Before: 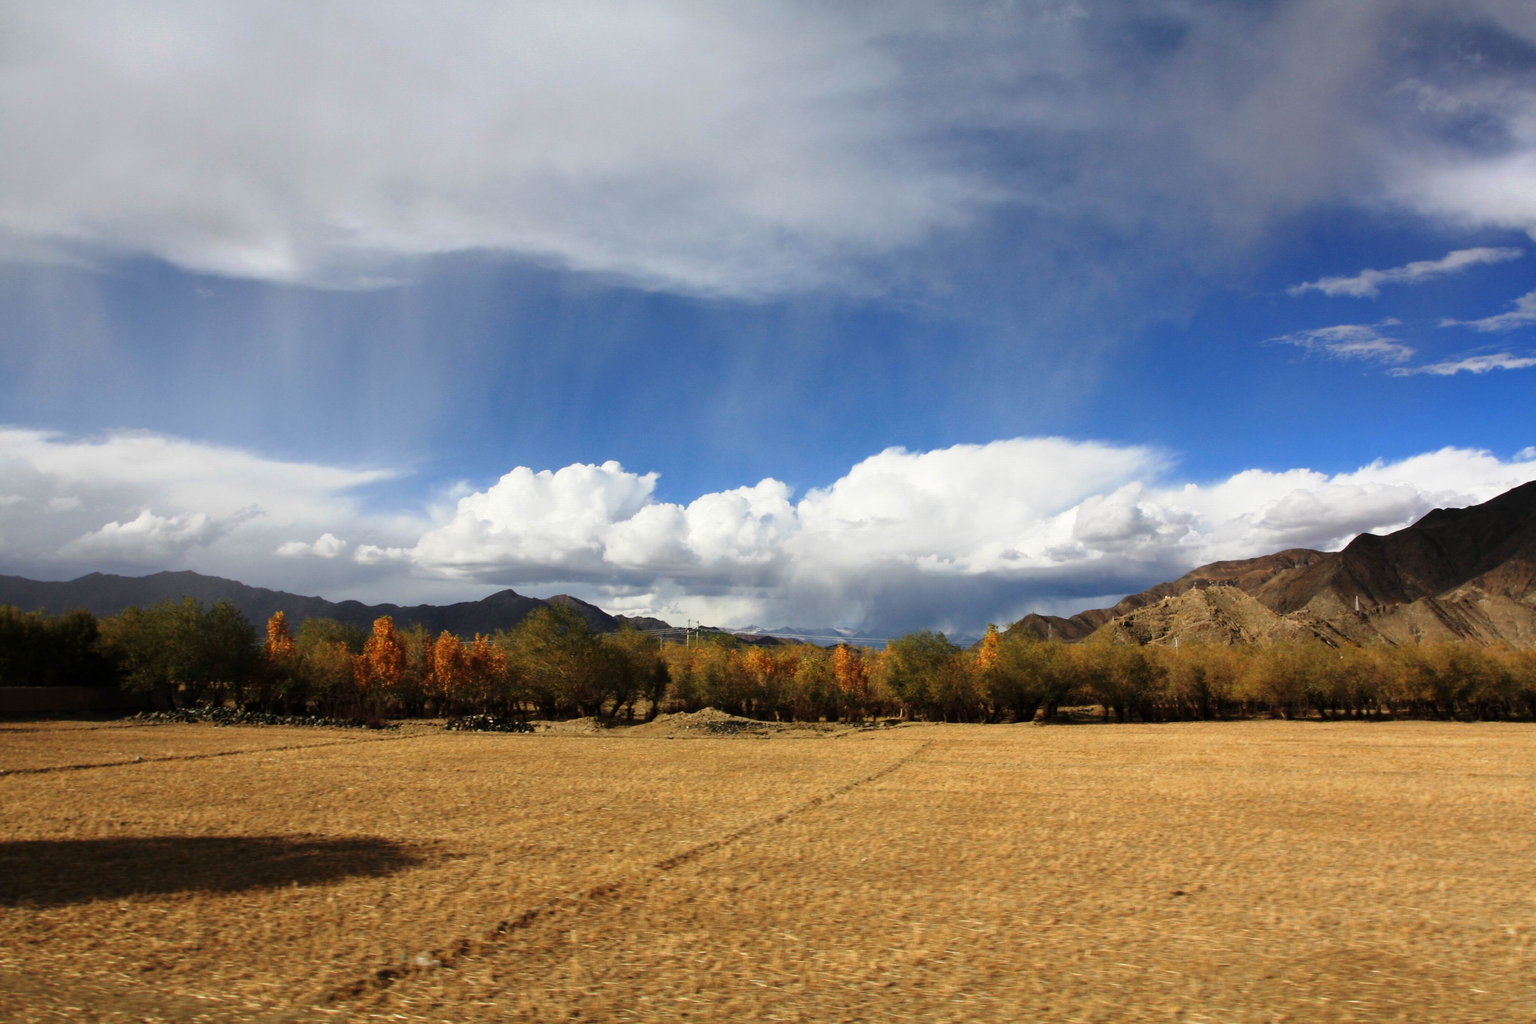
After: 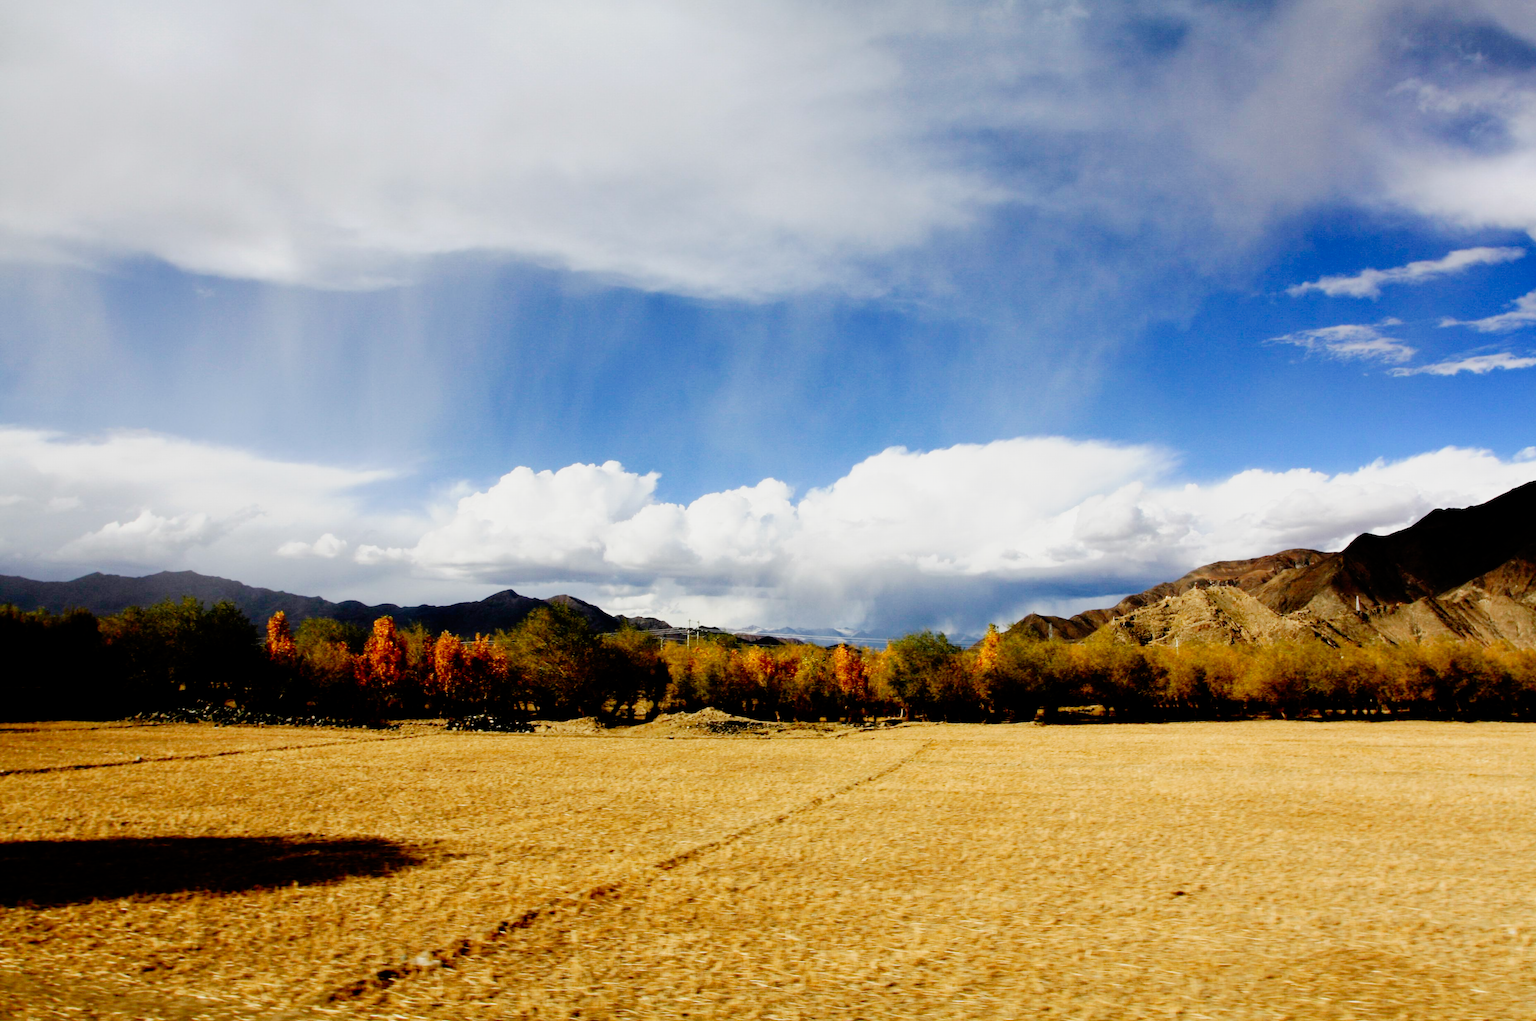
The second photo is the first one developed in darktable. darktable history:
tone curve: curves: ch0 [(0, 0) (0.051, 0.027) (0.096, 0.071) (0.219, 0.248) (0.428, 0.52) (0.596, 0.713) (0.727, 0.823) (0.859, 0.924) (1, 1)]; ch1 [(0, 0) (0.1, 0.038) (0.318, 0.221) (0.413, 0.325) (0.443, 0.412) (0.483, 0.474) (0.503, 0.501) (0.516, 0.515) (0.548, 0.575) (0.561, 0.596) (0.594, 0.647) (0.666, 0.701) (1, 1)]; ch2 [(0, 0) (0.453, 0.435) (0.479, 0.476) (0.504, 0.5) (0.52, 0.526) (0.557, 0.585) (0.583, 0.608) (0.824, 0.815) (1, 1)], preserve colors none
crop: top 0.059%, bottom 0.178%
exposure: black level correction 0.001, compensate exposure bias true, compensate highlight preservation false
filmic rgb: black relative exposure -7.78 EV, white relative exposure 4.41 EV, hardness 3.76, latitude 49.71%, contrast 1.101, preserve chrominance no, color science v4 (2020), contrast in shadows soft
